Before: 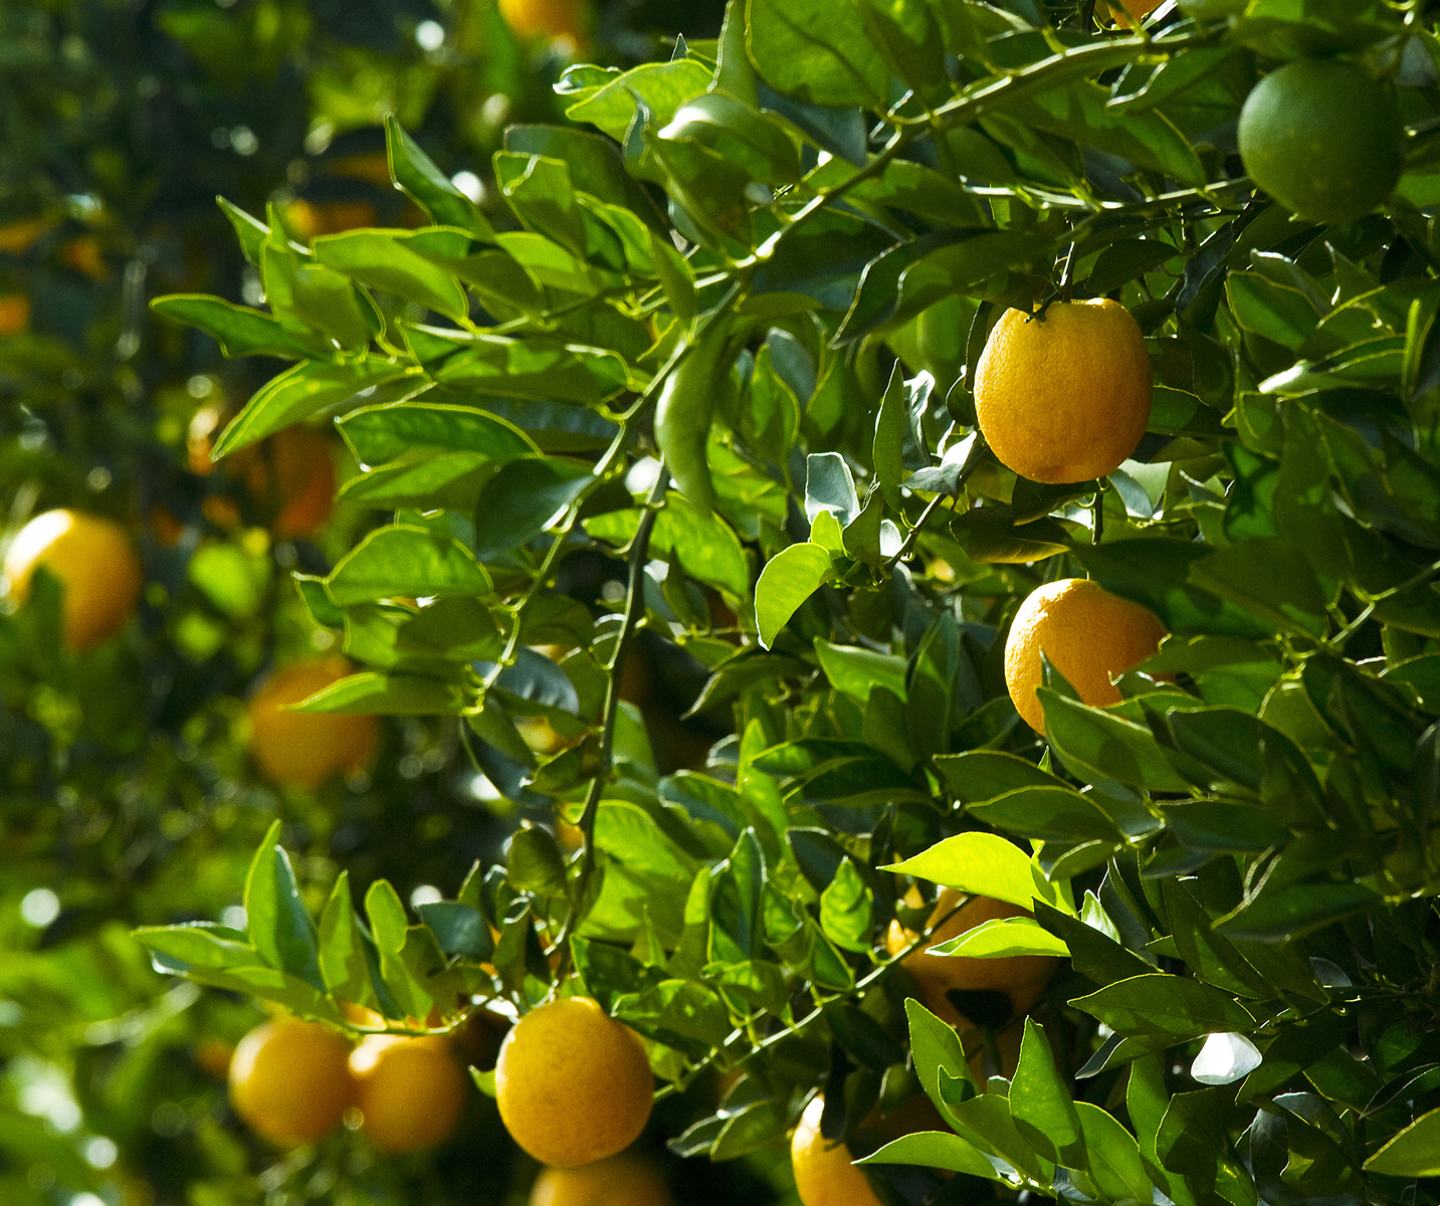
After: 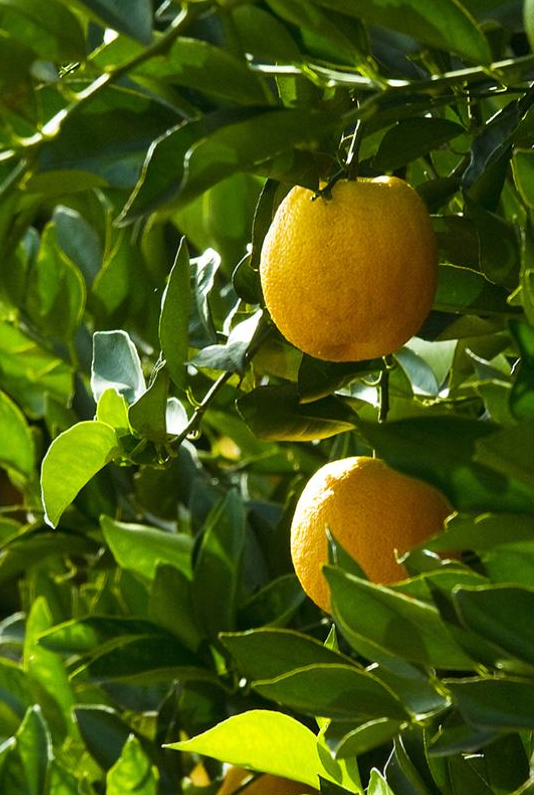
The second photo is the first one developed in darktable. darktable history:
crop and rotate: left 49.618%, top 10.127%, right 13.25%, bottom 23.914%
